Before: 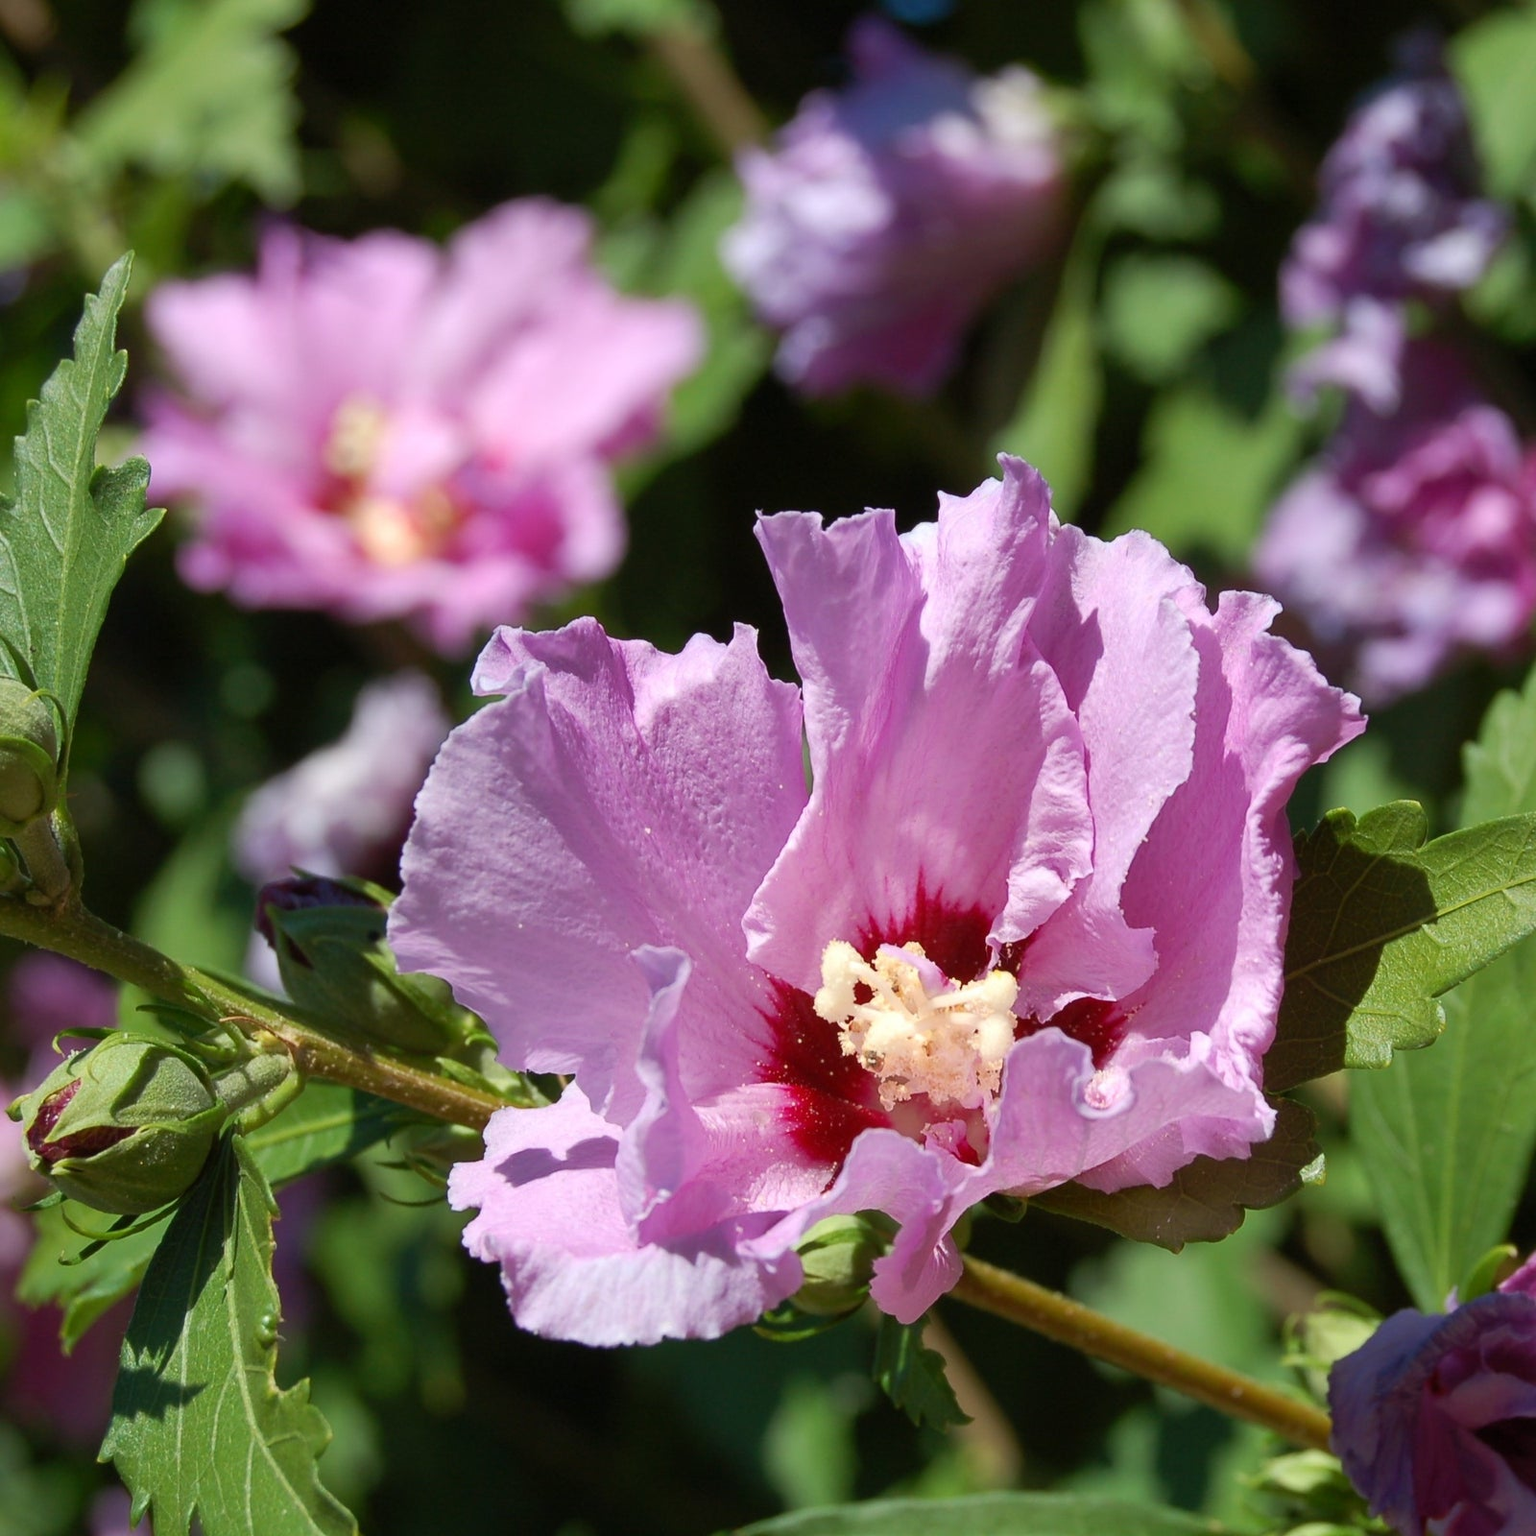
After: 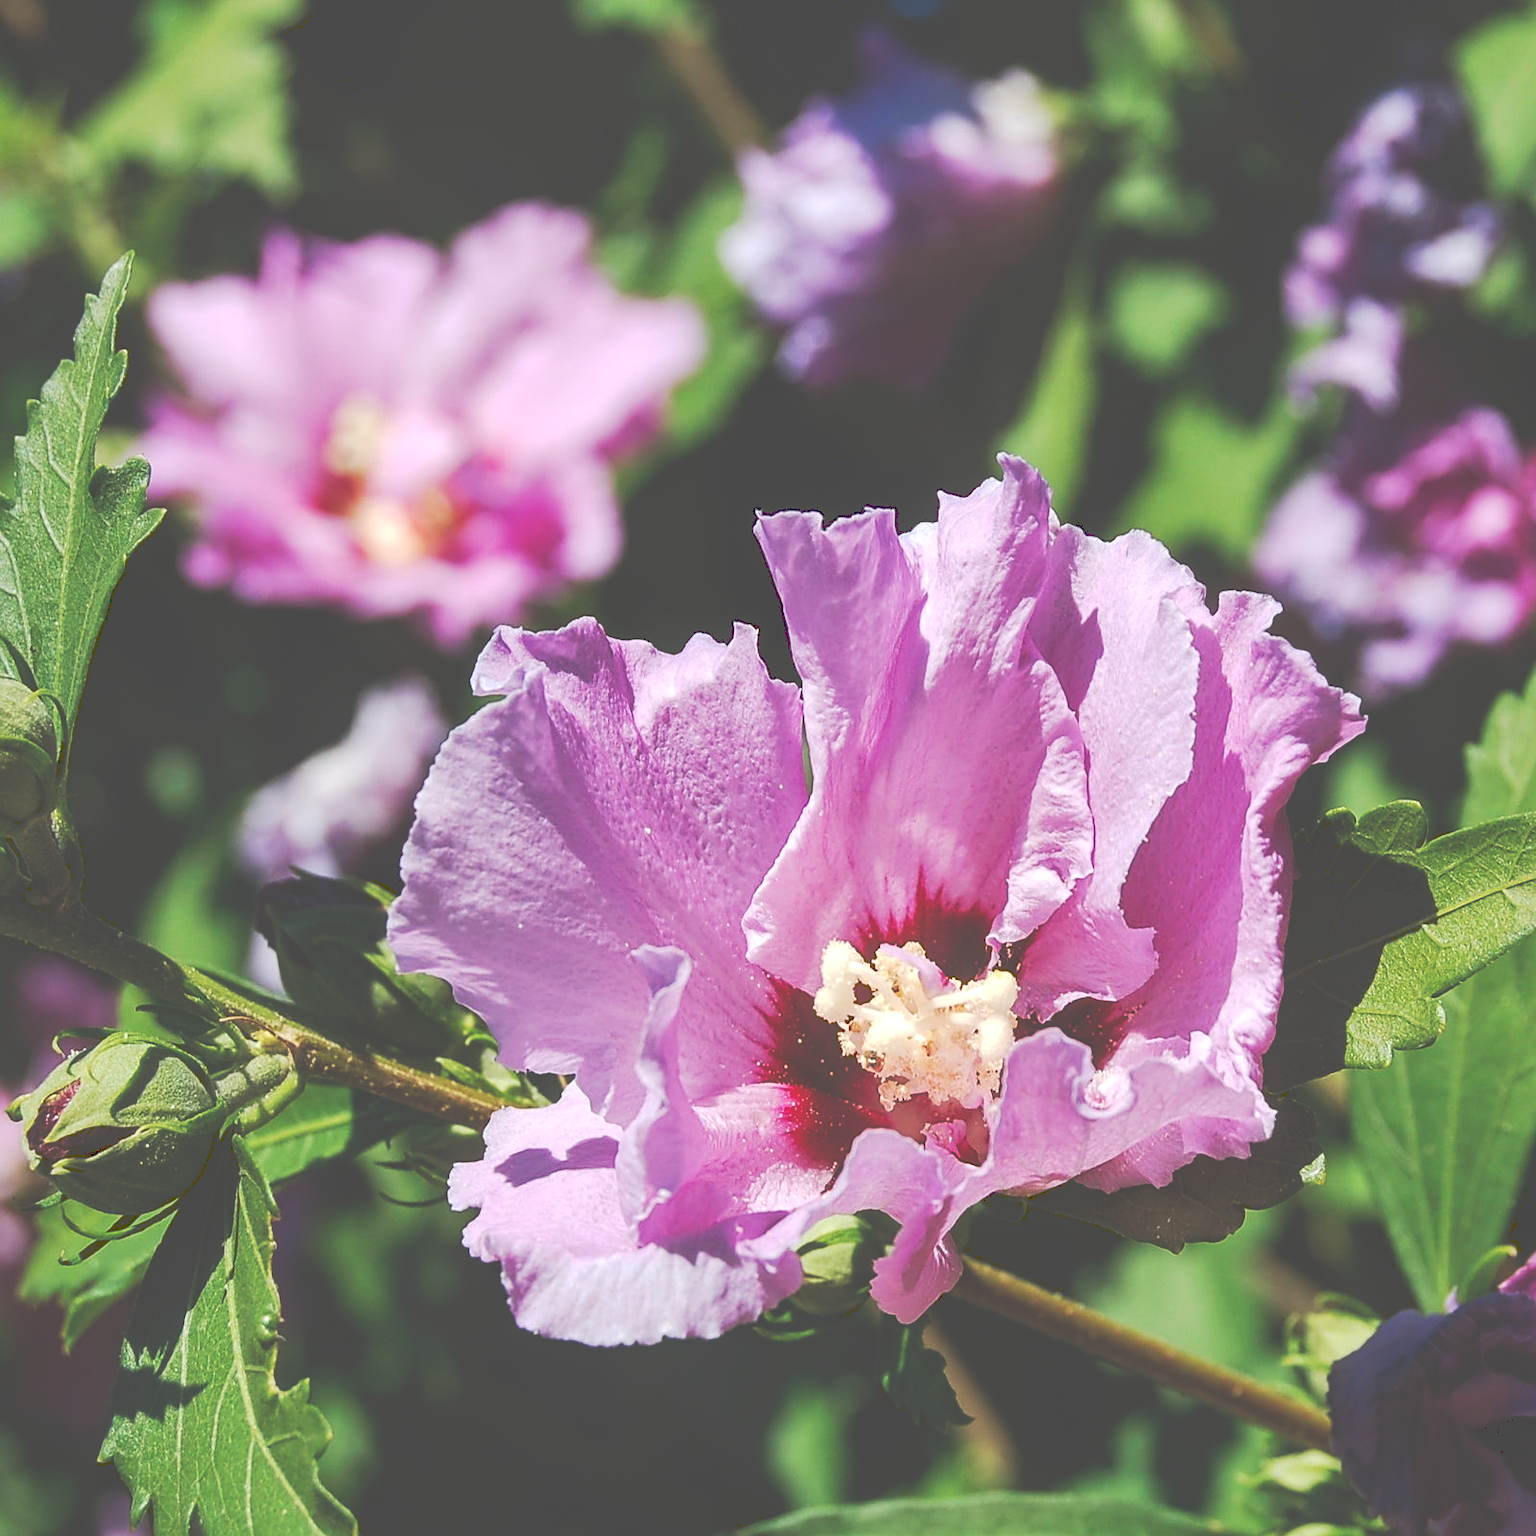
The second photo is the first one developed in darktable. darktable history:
local contrast: on, module defaults
shadows and highlights: shadows 8.72, white point adjustment 0.937, highlights -38.93
tone equalizer: edges refinement/feathering 500, mask exposure compensation -1.57 EV, preserve details no
sharpen: on, module defaults
tone curve: curves: ch0 [(0, 0) (0.003, 0.319) (0.011, 0.319) (0.025, 0.319) (0.044, 0.323) (0.069, 0.324) (0.1, 0.328) (0.136, 0.329) (0.177, 0.337) (0.224, 0.351) (0.277, 0.373) (0.335, 0.413) (0.399, 0.458) (0.468, 0.533) (0.543, 0.617) (0.623, 0.71) (0.709, 0.783) (0.801, 0.849) (0.898, 0.911) (1, 1)], preserve colors none
